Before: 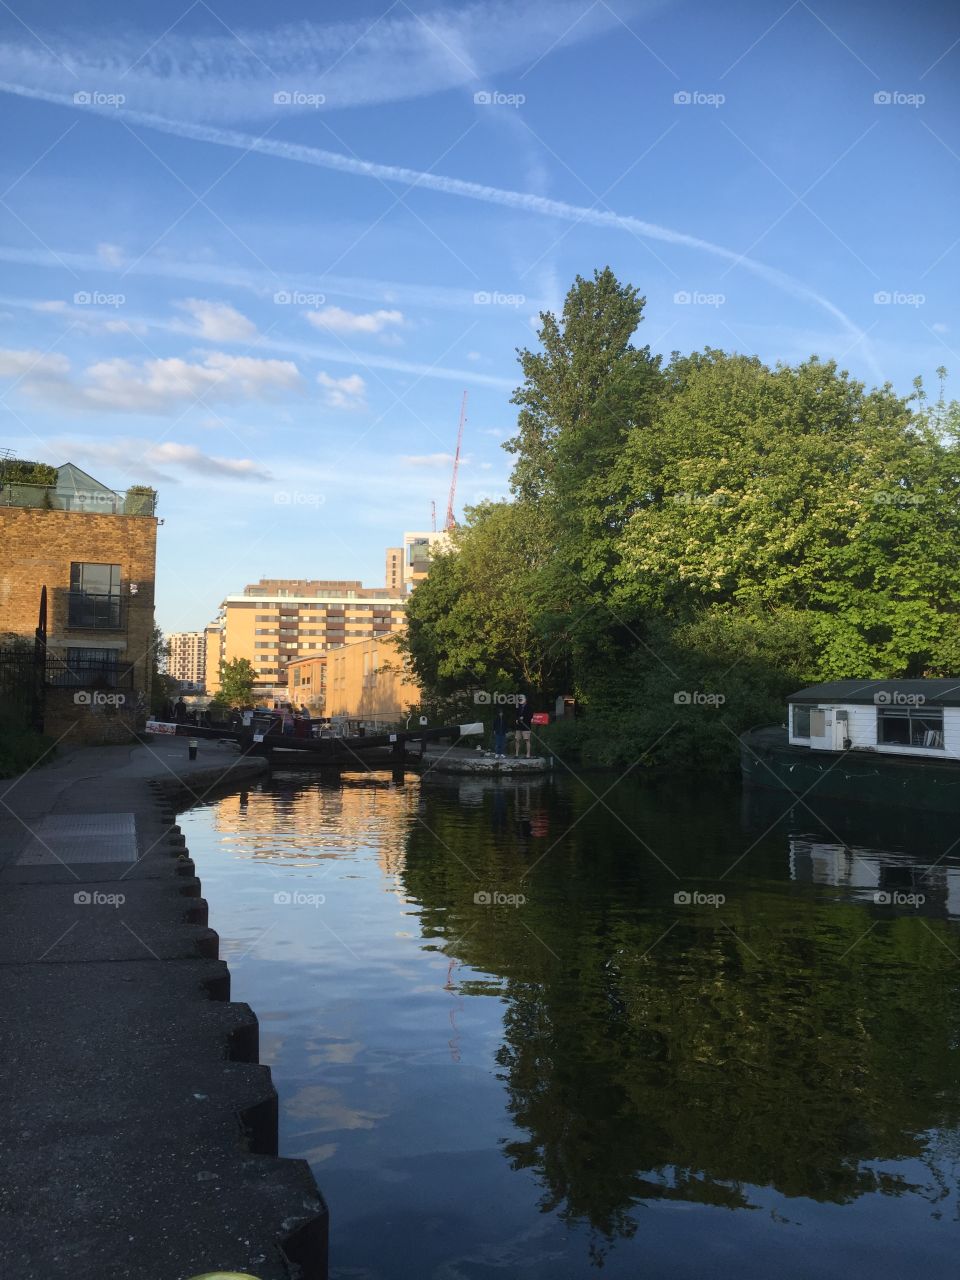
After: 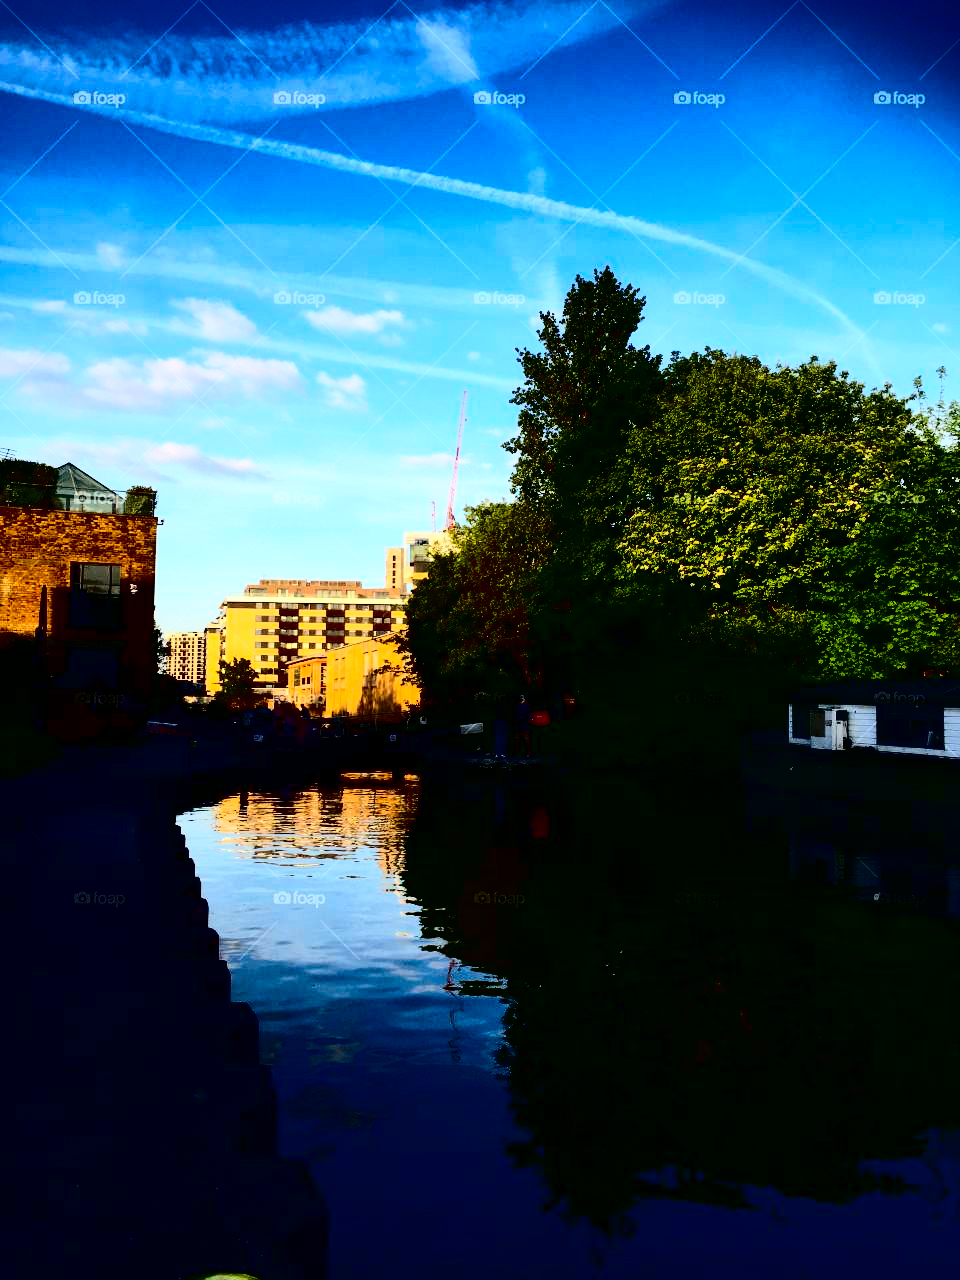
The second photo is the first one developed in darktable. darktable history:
color calibration: illuminant same as pipeline (D50), adaptation XYZ, x 0.346, y 0.358, temperature 5006.58 K
contrast brightness saturation: contrast 0.752, brightness -0.991, saturation 0.995
